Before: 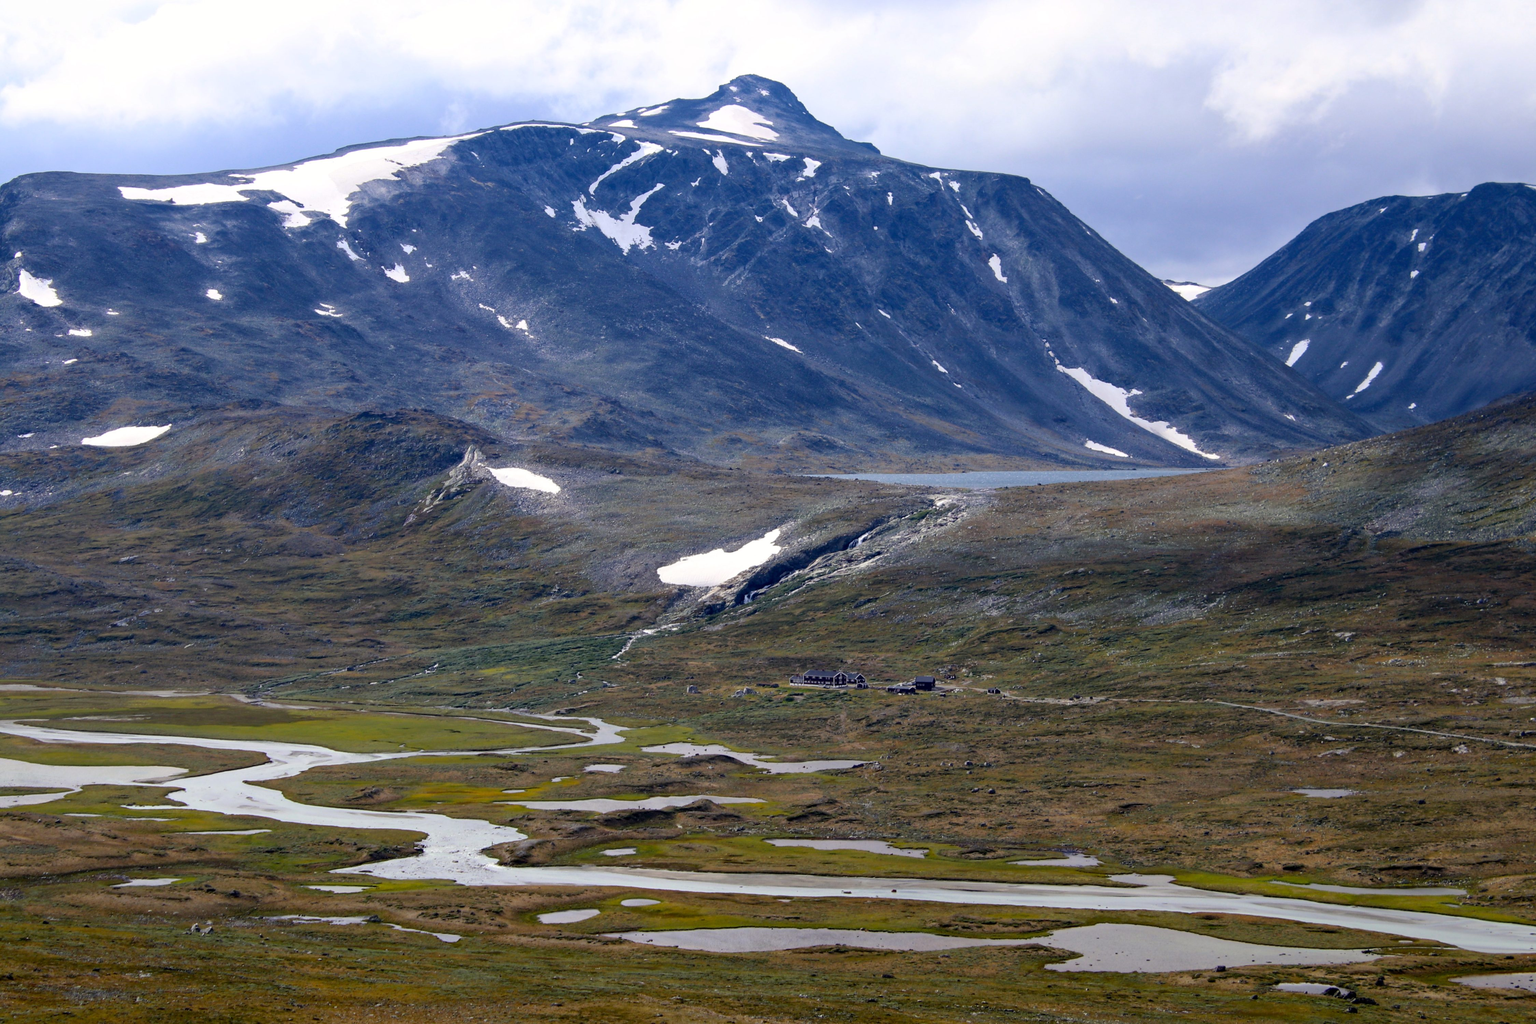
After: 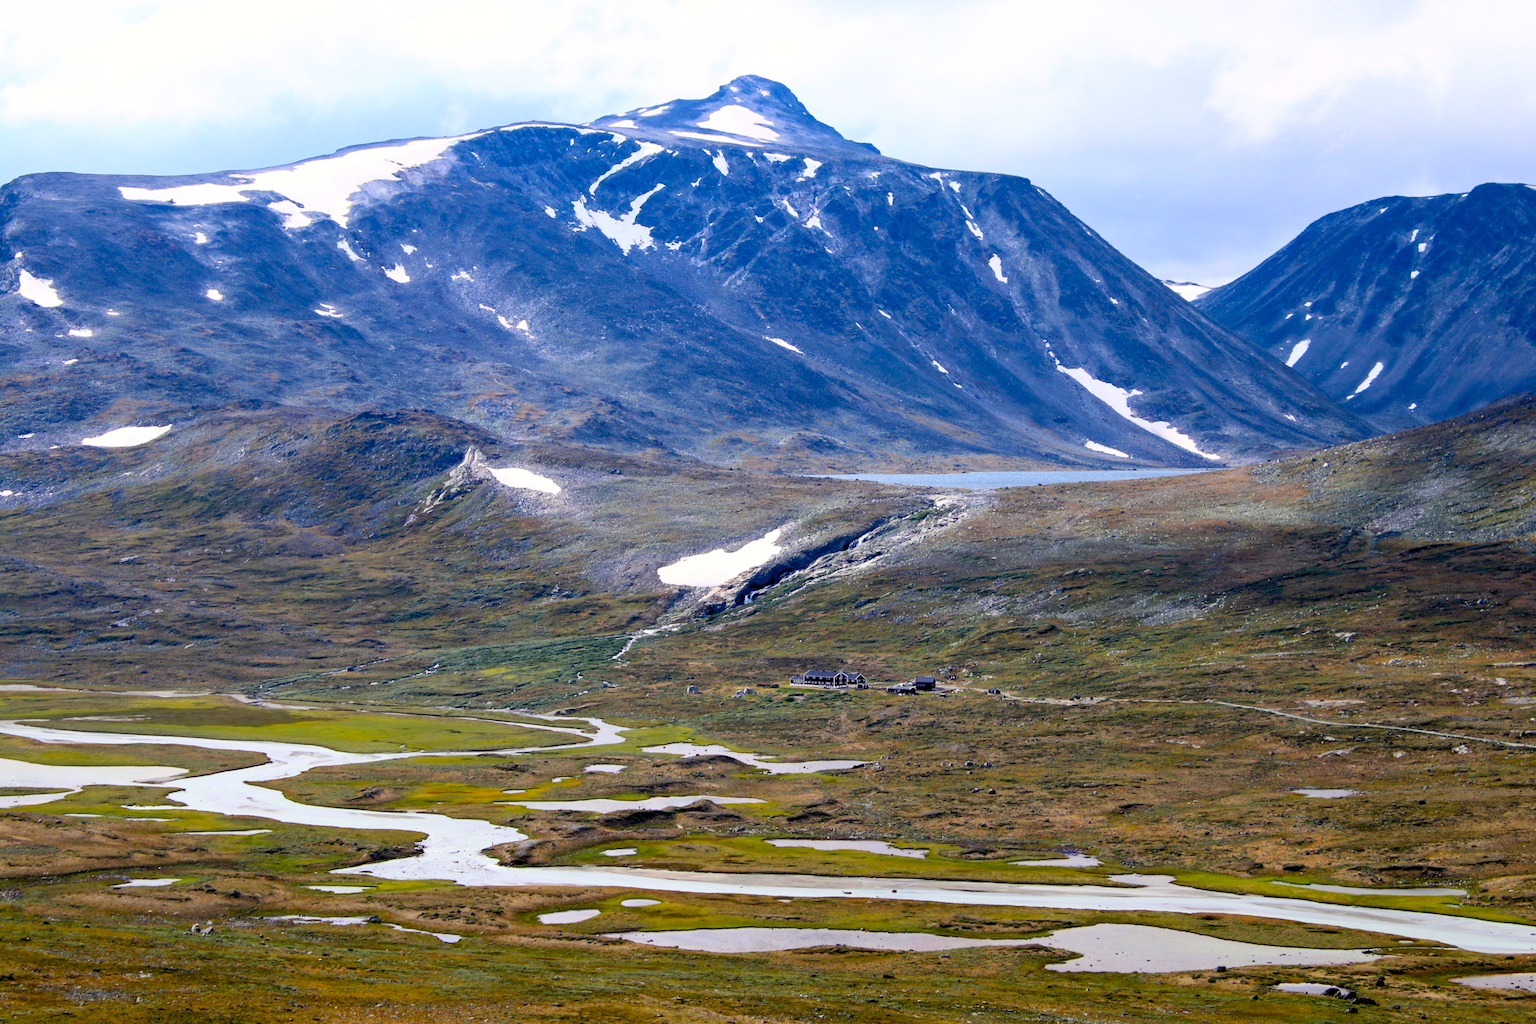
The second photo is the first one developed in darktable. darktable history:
color balance rgb: global offset › luminance -0.507%, perceptual saturation grading › global saturation -0.109%
contrast brightness saturation: contrast 0.239, brightness 0.264, saturation 0.39
